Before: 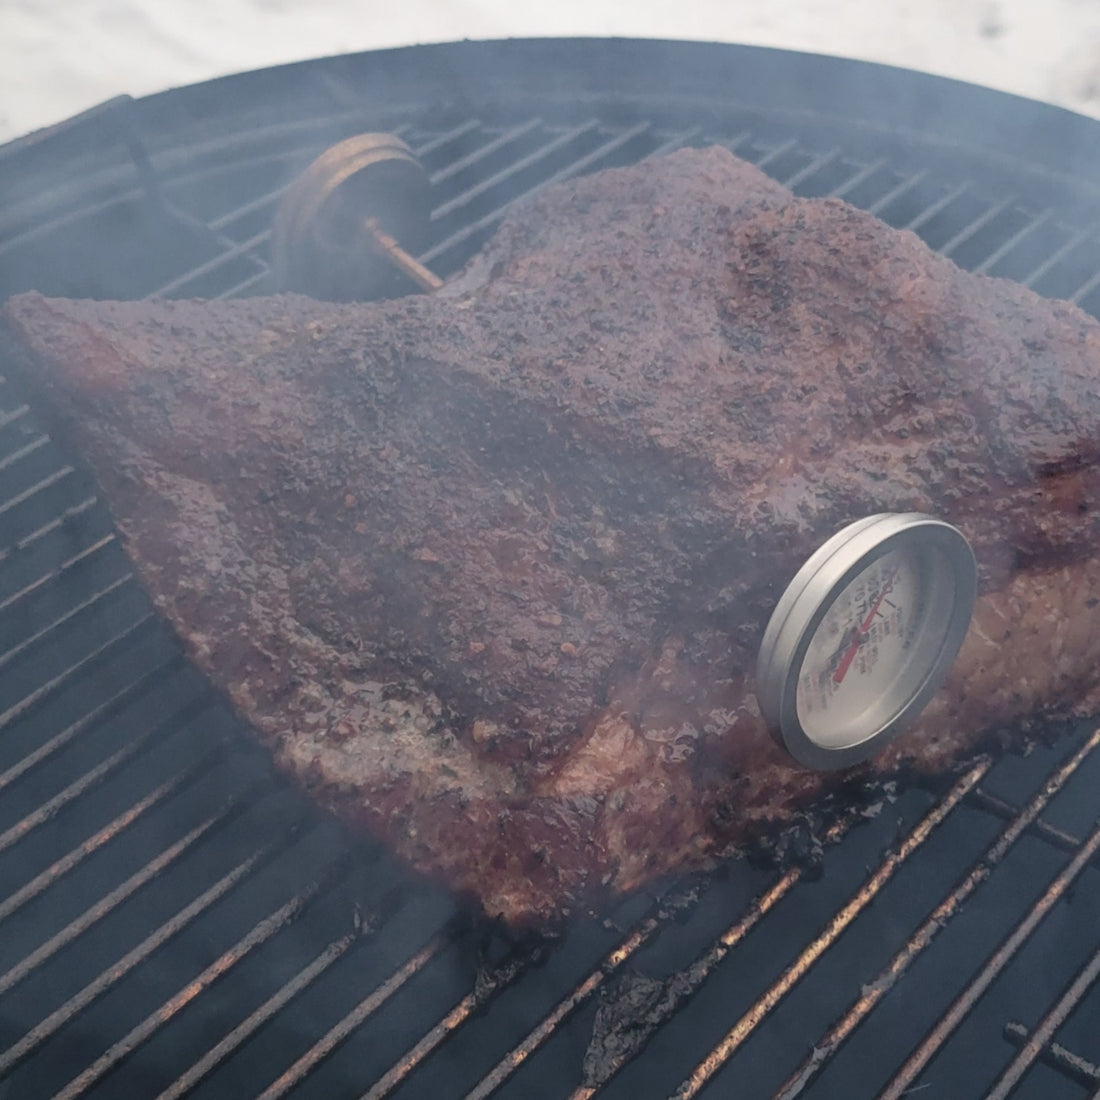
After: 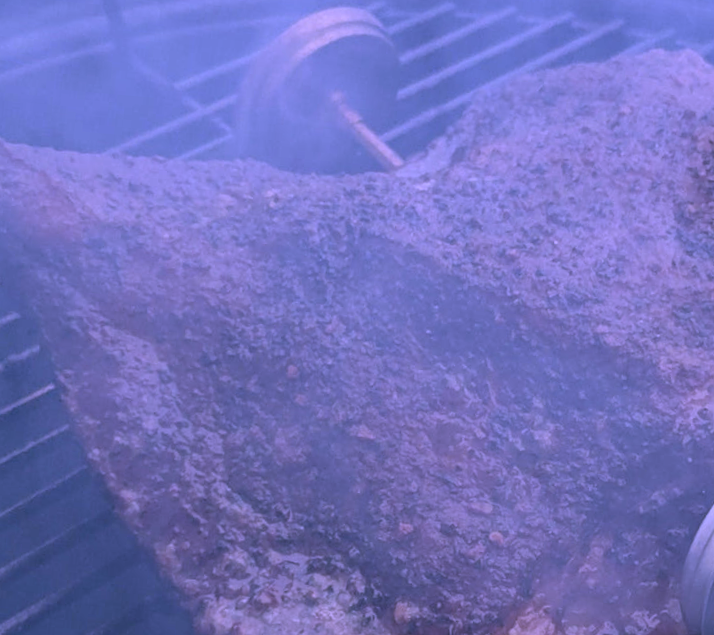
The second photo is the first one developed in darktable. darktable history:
color correction: highlights a* 4.02, highlights b* 4.98, shadows a* -7.55, shadows b* 4.98
crop and rotate: angle -4.99°, left 2.122%, top 6.945%, right 27.566%, bottom 30.519%
white balance: red 0.98, blue 1.61
